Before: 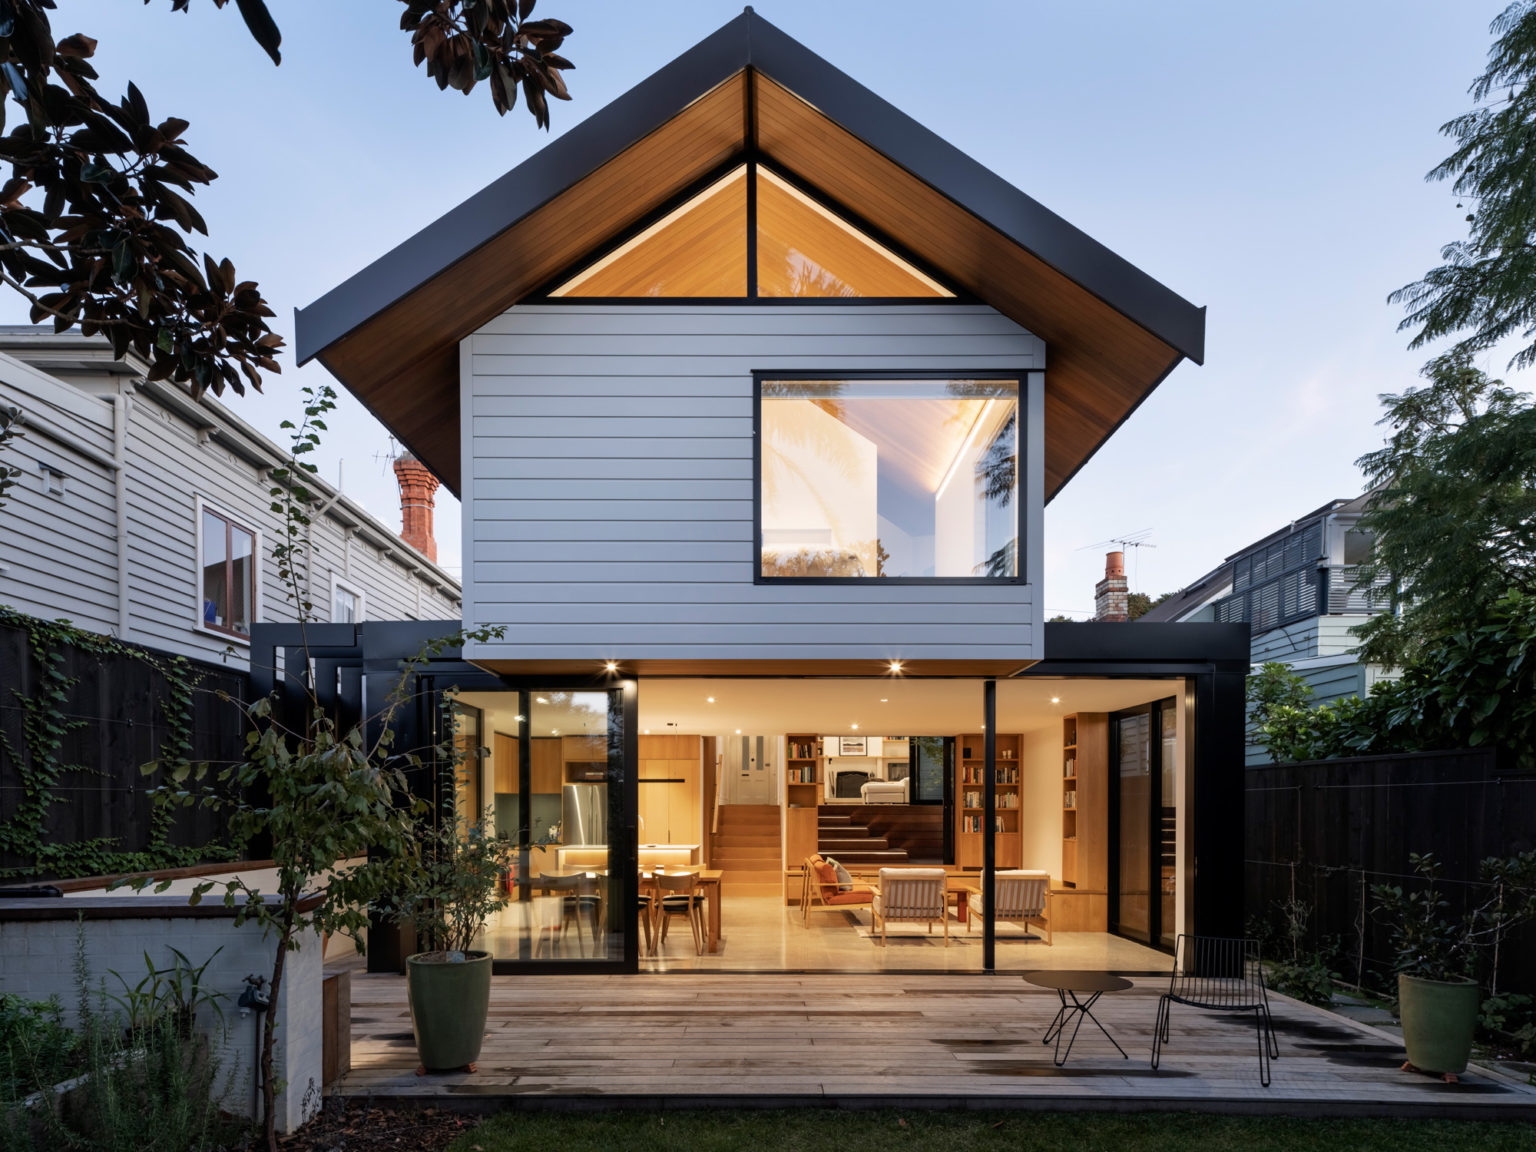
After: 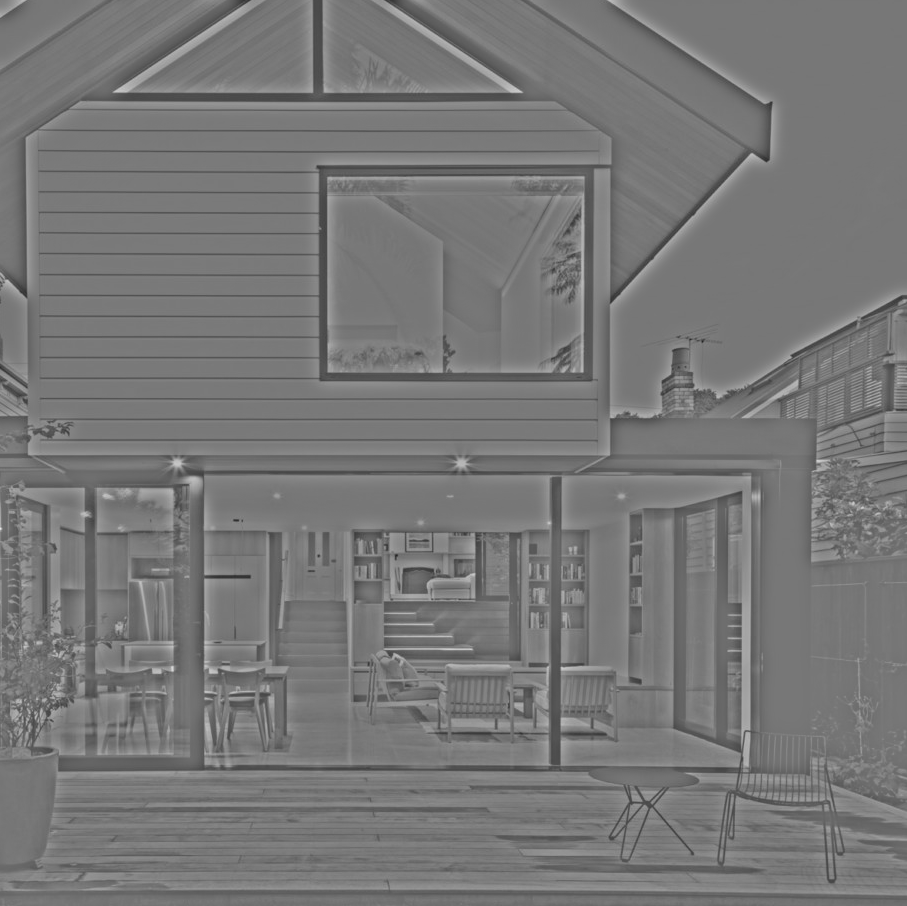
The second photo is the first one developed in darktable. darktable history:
crop and rotate: left 28.256%, top 17.734%, right 12.656%, bottom 3.573%
highpass: sharpness 25.84%, contrast boost 14.94%
